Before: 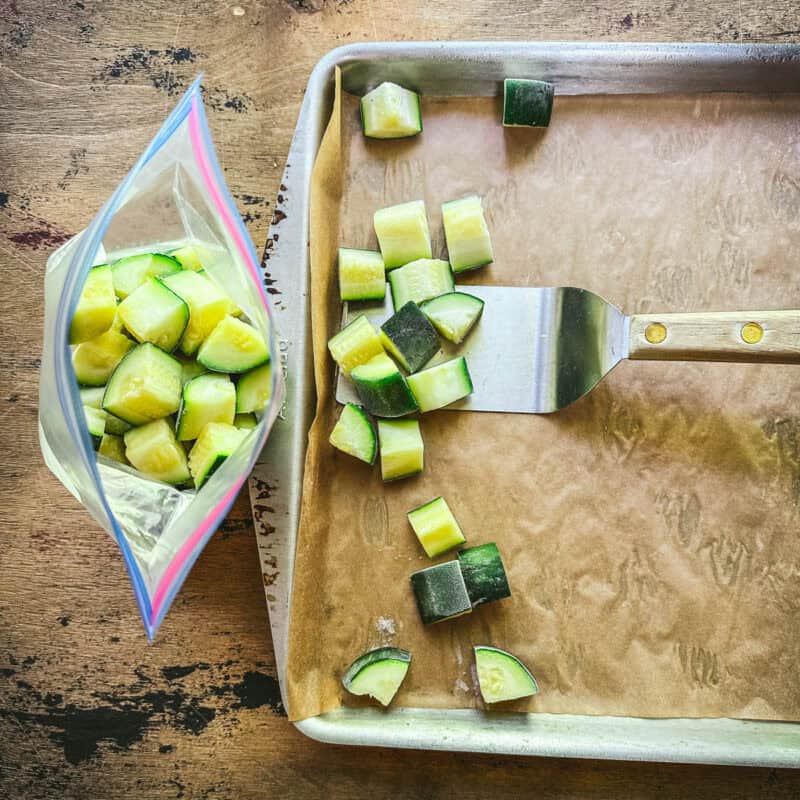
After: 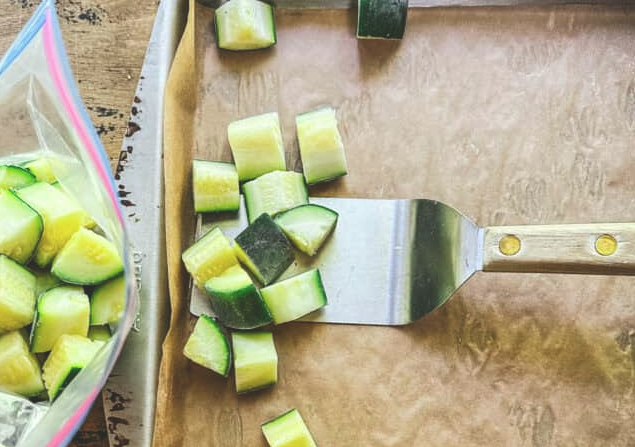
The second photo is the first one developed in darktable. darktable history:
crop: left 18.363%, top 11.1%, right 2.258%, bottom 32.926%
contrast brightness saturation: saturation -0.058
exposure: black level correction -0.016
